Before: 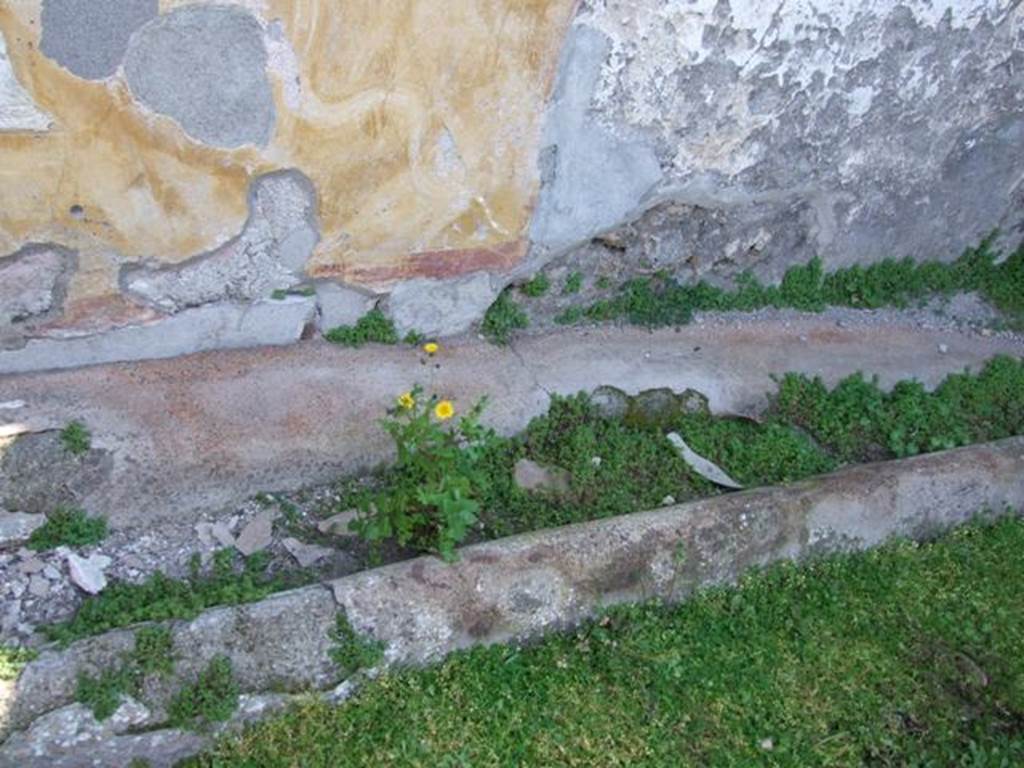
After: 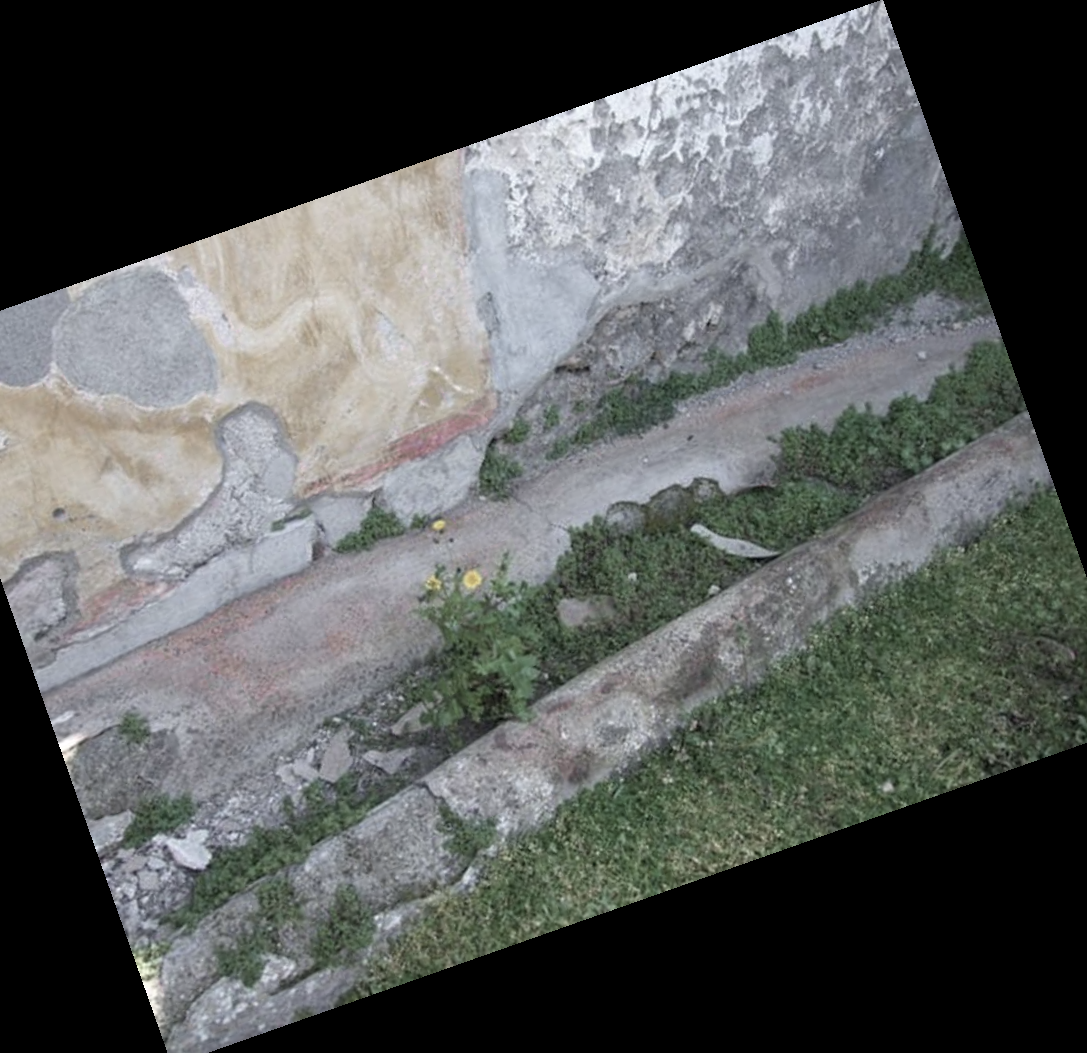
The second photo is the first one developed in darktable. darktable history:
color zones: curves: ch0 [(0, 0.6) (0.129, 0.508) (0.193, 0.483) (0.429, 0.5) (0.571, 0.5) (0.714, 0.5) (0.857, 0.5) (1, 0.6)]; ch1 [(0, 0.481) (0.112, 0.245) (0.213, 0.223) (0.429, 0.233) (0.571, 0.231) (0.683, 0.242) (0.857, 0.296) (1, 0.481)]
crop and rotate: angle 19.43°, left 6.812%, right 4.125%, bottom 1.087%
